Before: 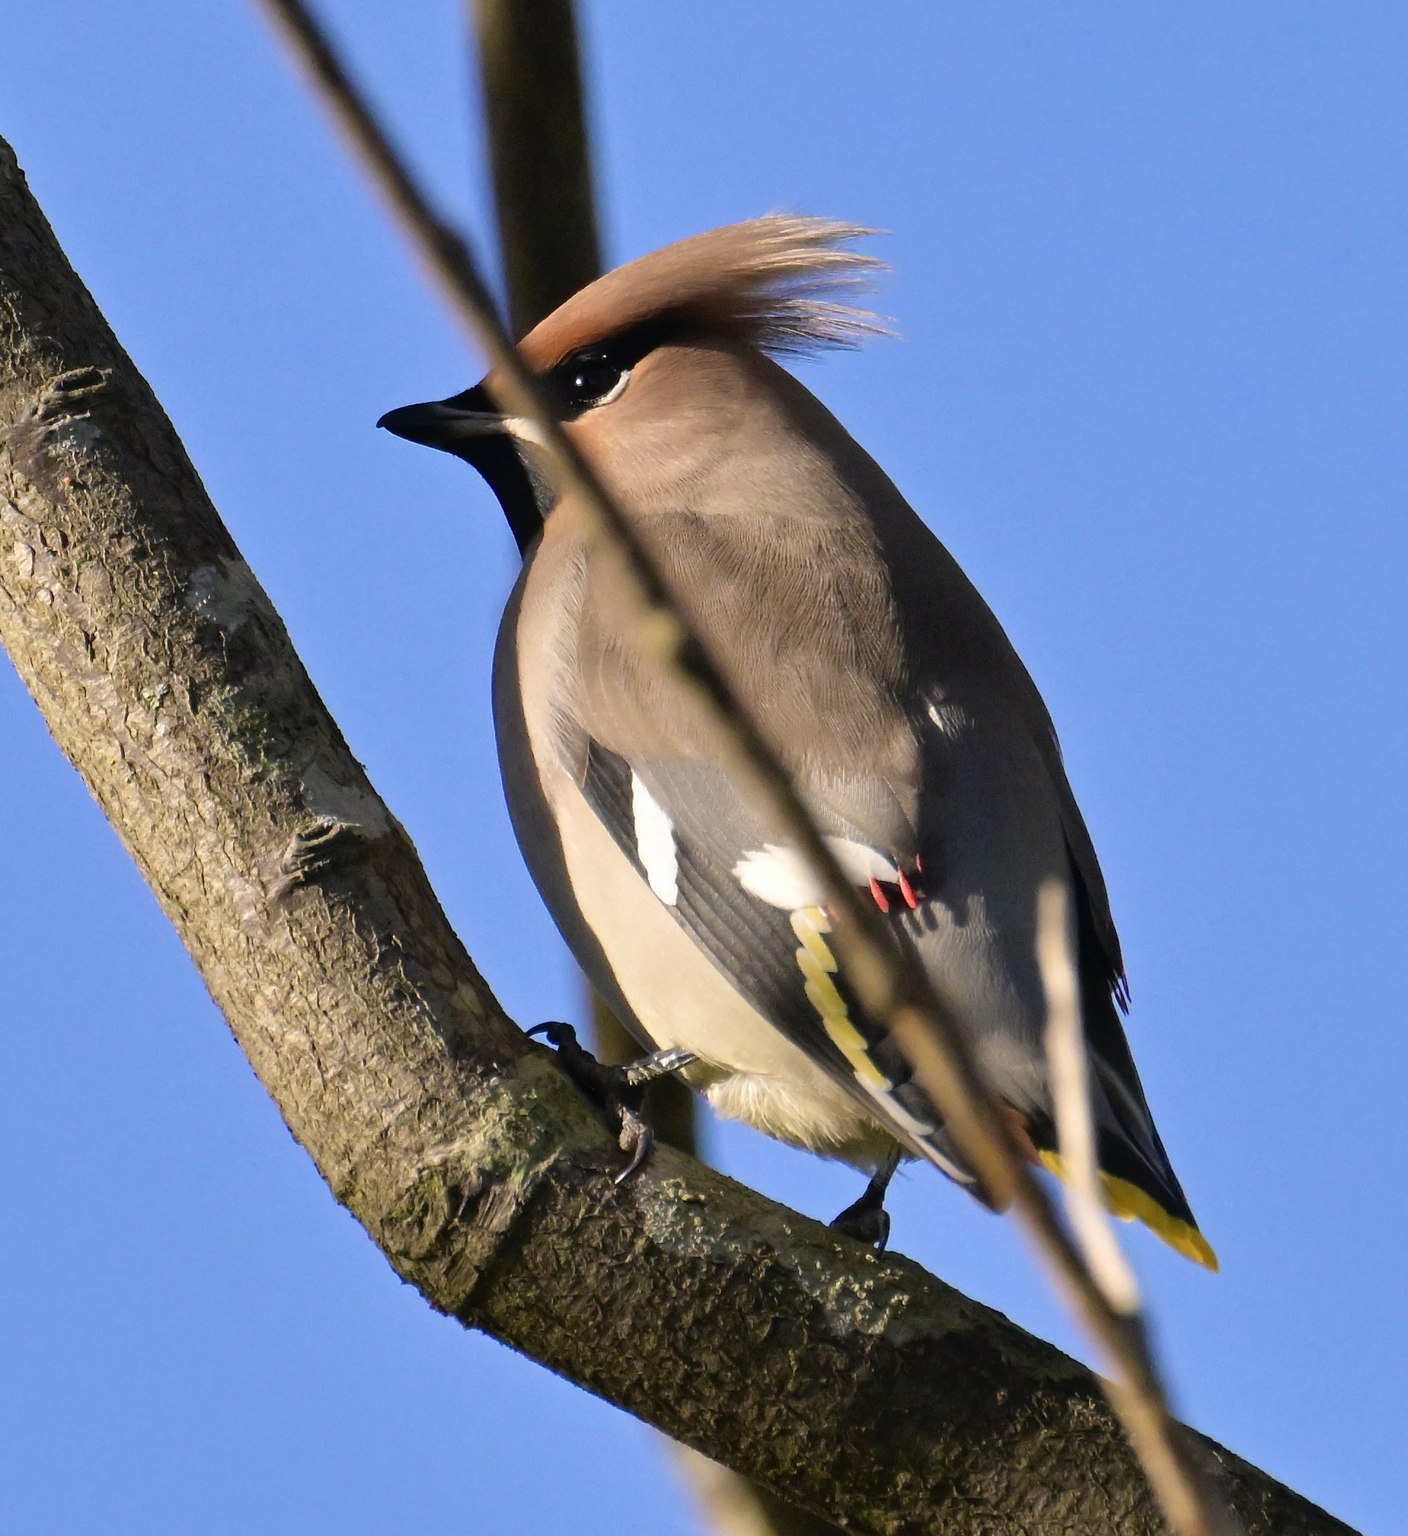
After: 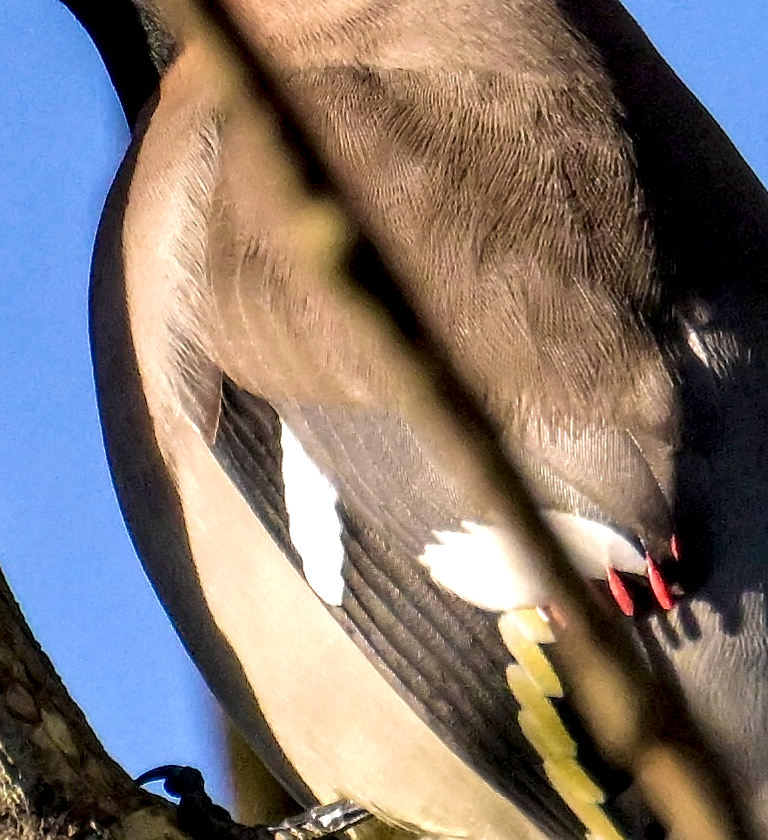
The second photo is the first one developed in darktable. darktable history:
local contrast: highlights 19%, detail 188%
velvia: on, module defaults
crop: left 30.361%, top 30.247%, right 29.859%, bottom 29.891%
sharpen: radius 0.969, amount 0.612
